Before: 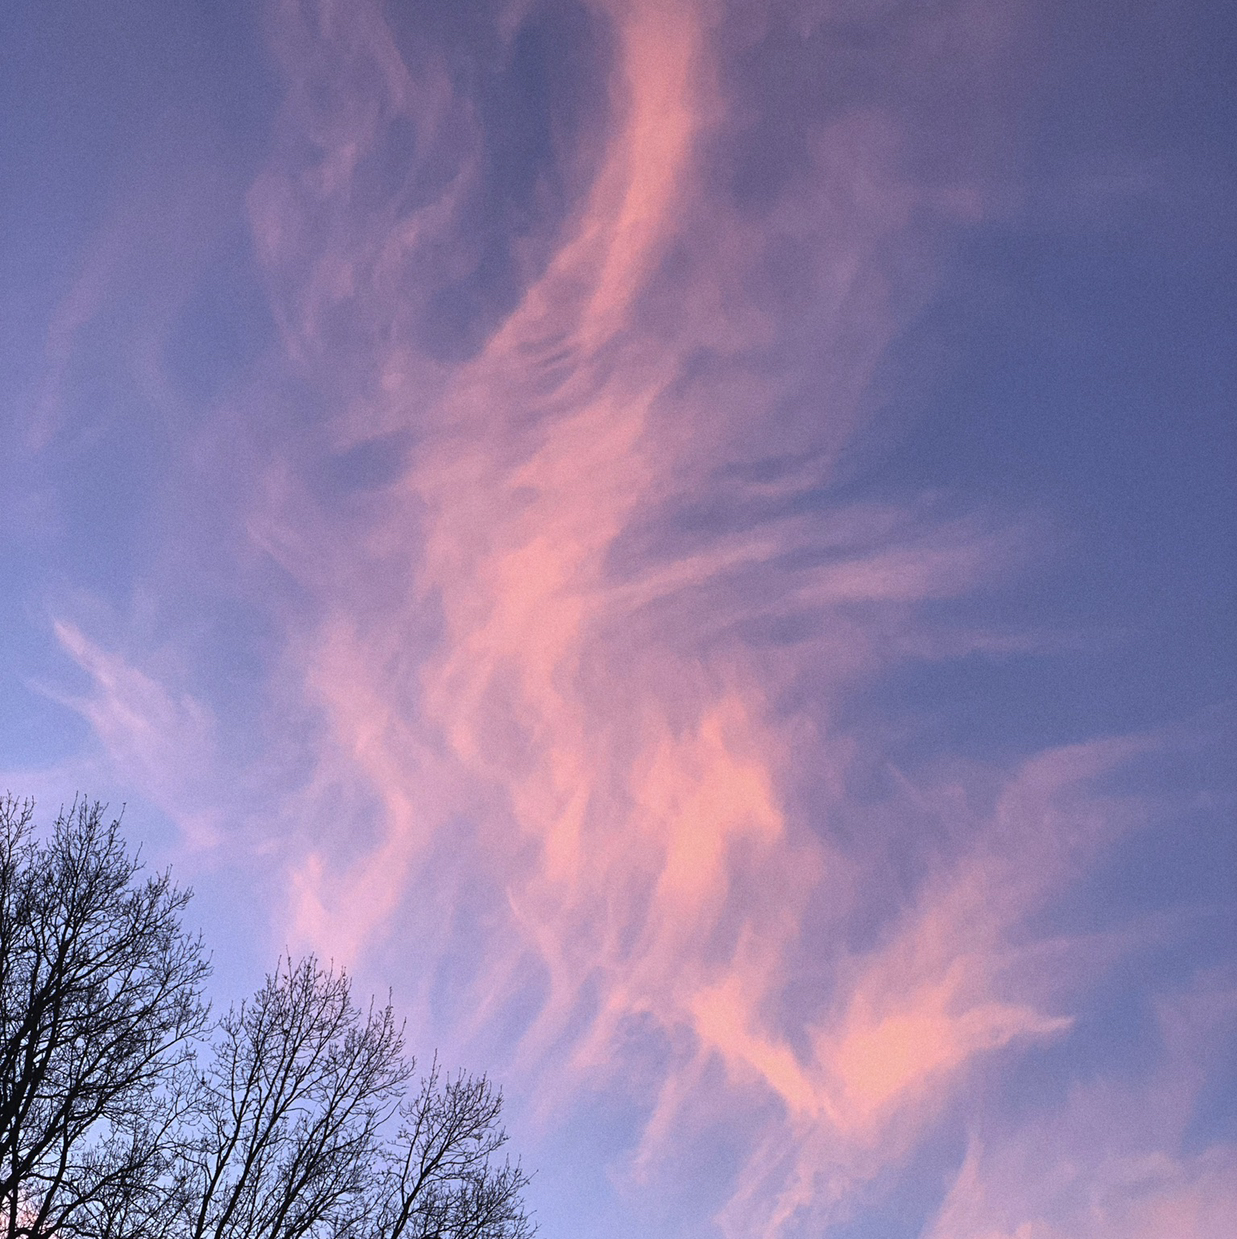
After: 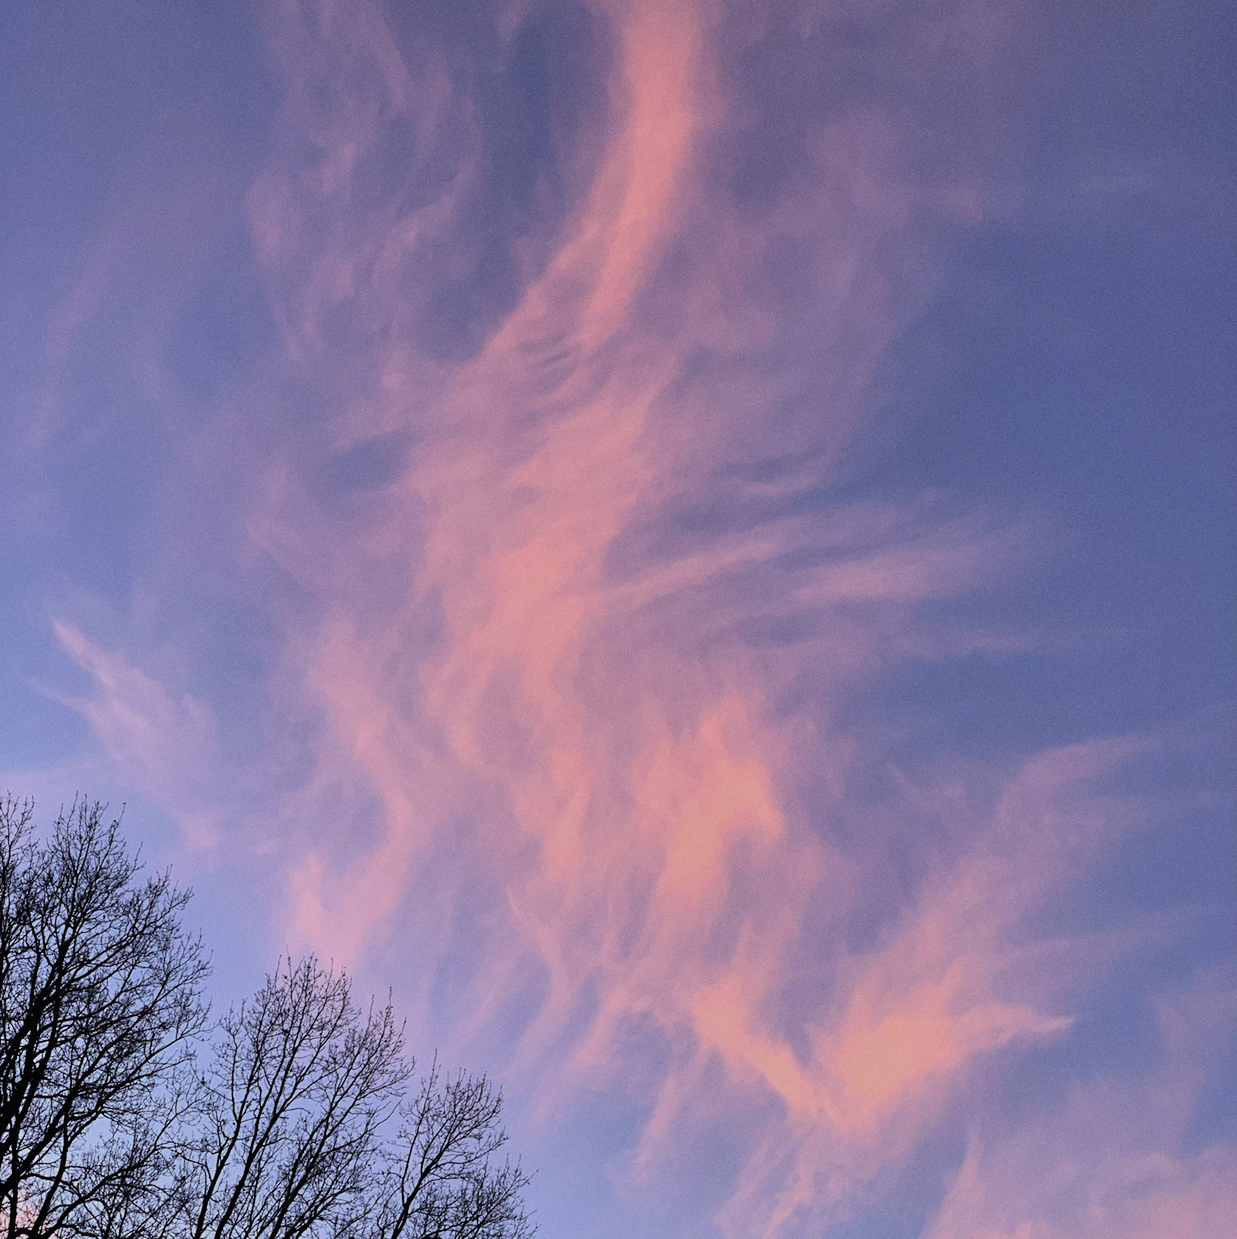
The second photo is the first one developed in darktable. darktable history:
filmic rgb: black relative exposure -7.82 EV, white relative exposure 4.29 EV, hardness 3.86, color science v6 (2022)
shadows and highlights: soften with gaussian
